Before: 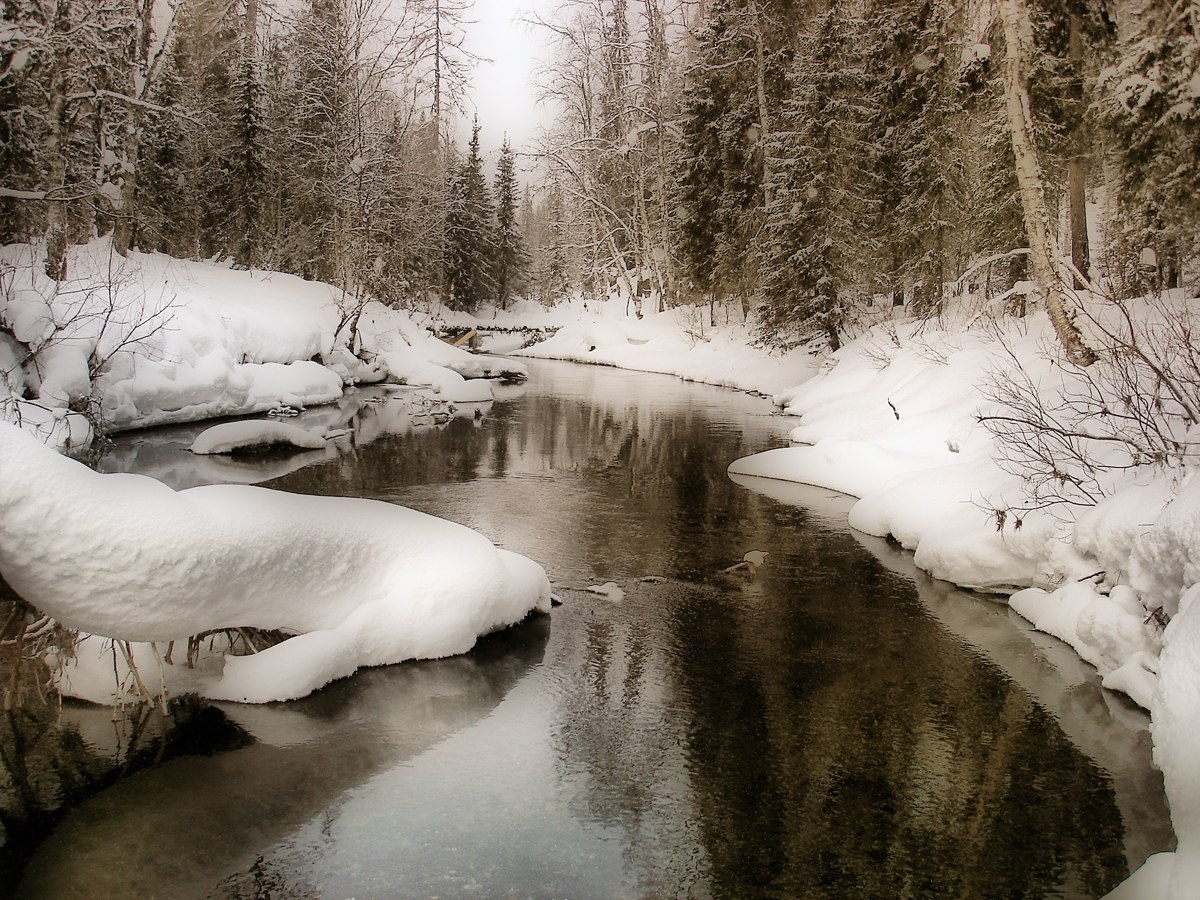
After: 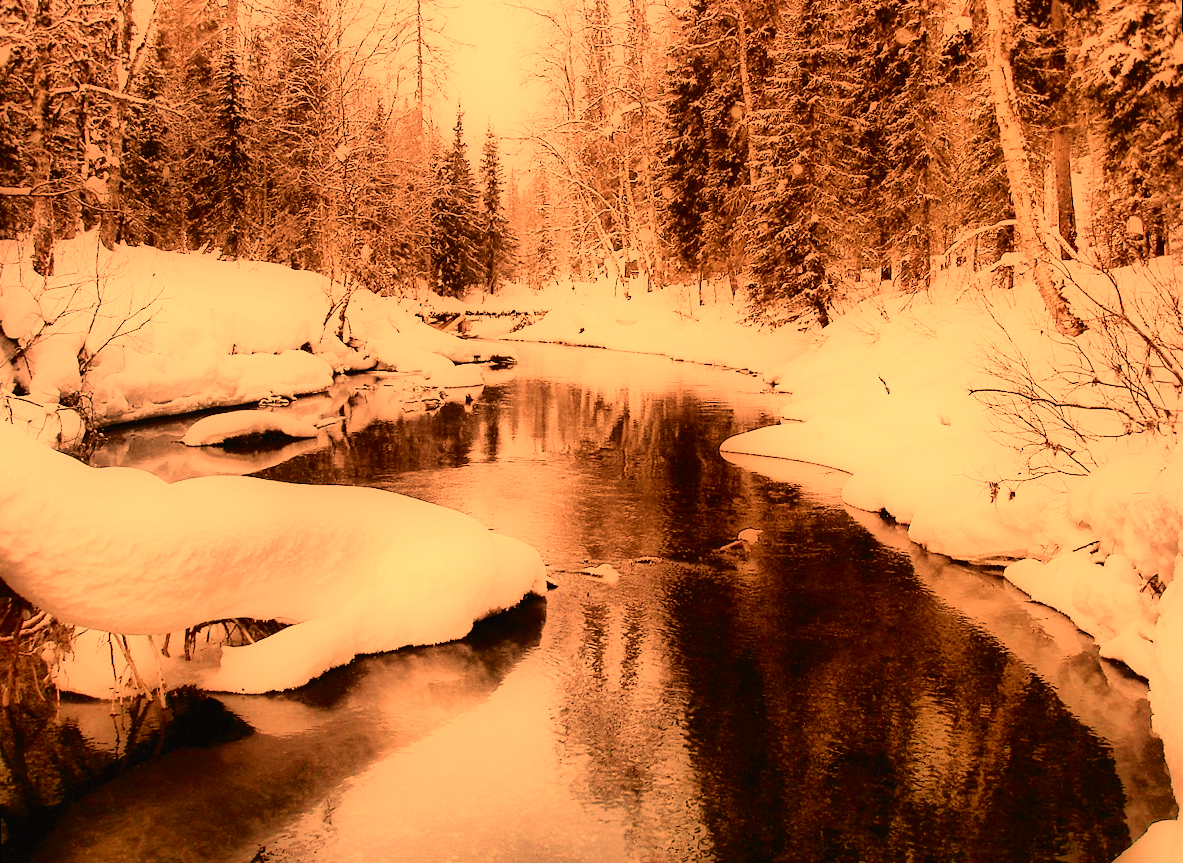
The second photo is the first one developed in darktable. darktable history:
tone curve: curves: ch0 [(0, 0.014) (0.17, 0.099) (0.392, 0.438) (0.725, 0.828) (0.872, 0.918) (1, 0.981)]; ch1 [(0, 0) (0.402, 0.36) (0.489, 0.491) (0.5, 0.503) (0.515, 0.52) (0.545, 0.574) (0.615, 0.662) (0.701, 0.725) (1, 1)]; ch2 [(0, 0) (0.42, 0.458) (0.485, 0.499) (0.503, 0.503) (0.531, 0.542) (0.561, 0.594) (0.644, 0.694) (0.717, 0.753) (1, 0.991)], color space Lab, independent channels
rotate and perspective: rotation -1.42°, crop left 0.016, crop right 0.984, crop top 0.035, crop bottom 0.965
white balance: red 1.467, blue 0.684
